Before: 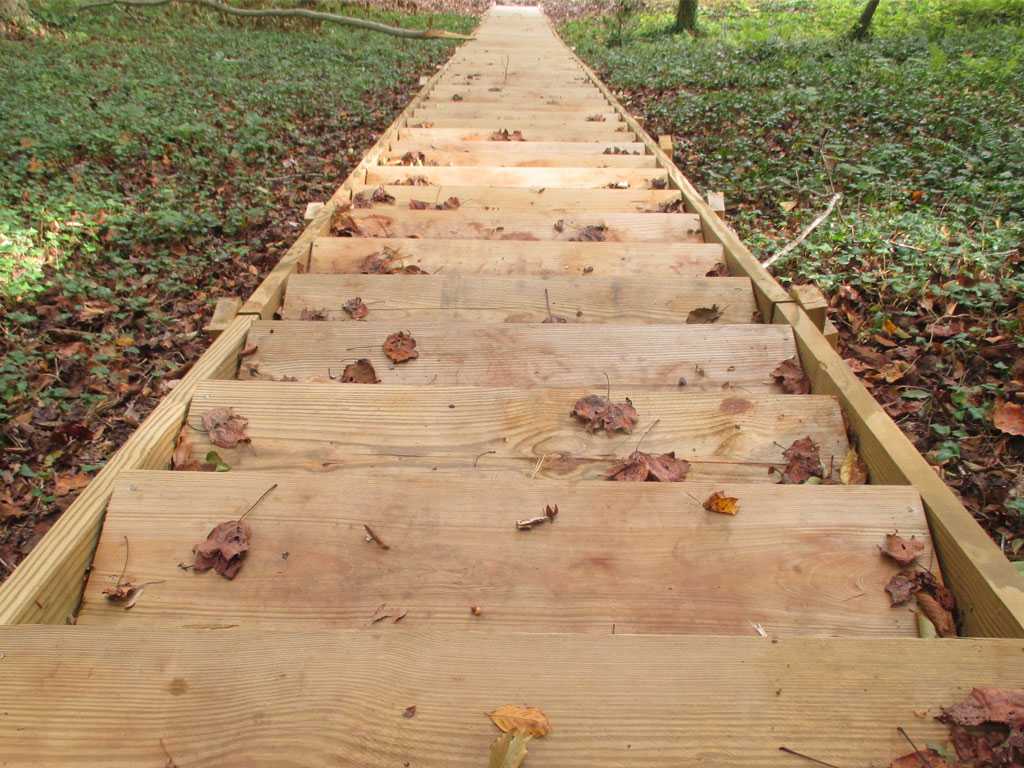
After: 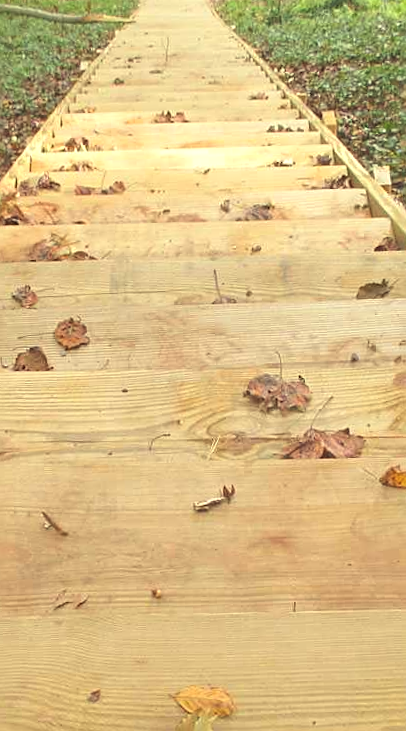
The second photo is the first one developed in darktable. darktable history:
sharpen: on, module defaults
rotate and perspective: rotation -2.12°, lens shift (vertical) 0.009, lens shift (horizontal) -0.008, automatic cropping original format, crop left 0.036, crop right 0.964, crop top 0.05, crop bottom 0.959
contrast brightness saturation: contrast -0.15, brightness 0.05, saturation -0.12
color correction: highlights a* -5.94, highlights b* 11.19
color calibration: x 0.342, y 0.355, temperature 5146 K
crop: left 31.229%, right 27.105%
exposure: black level correction -0.005, exposure 0.622 EV, compensate highlight preservation false
